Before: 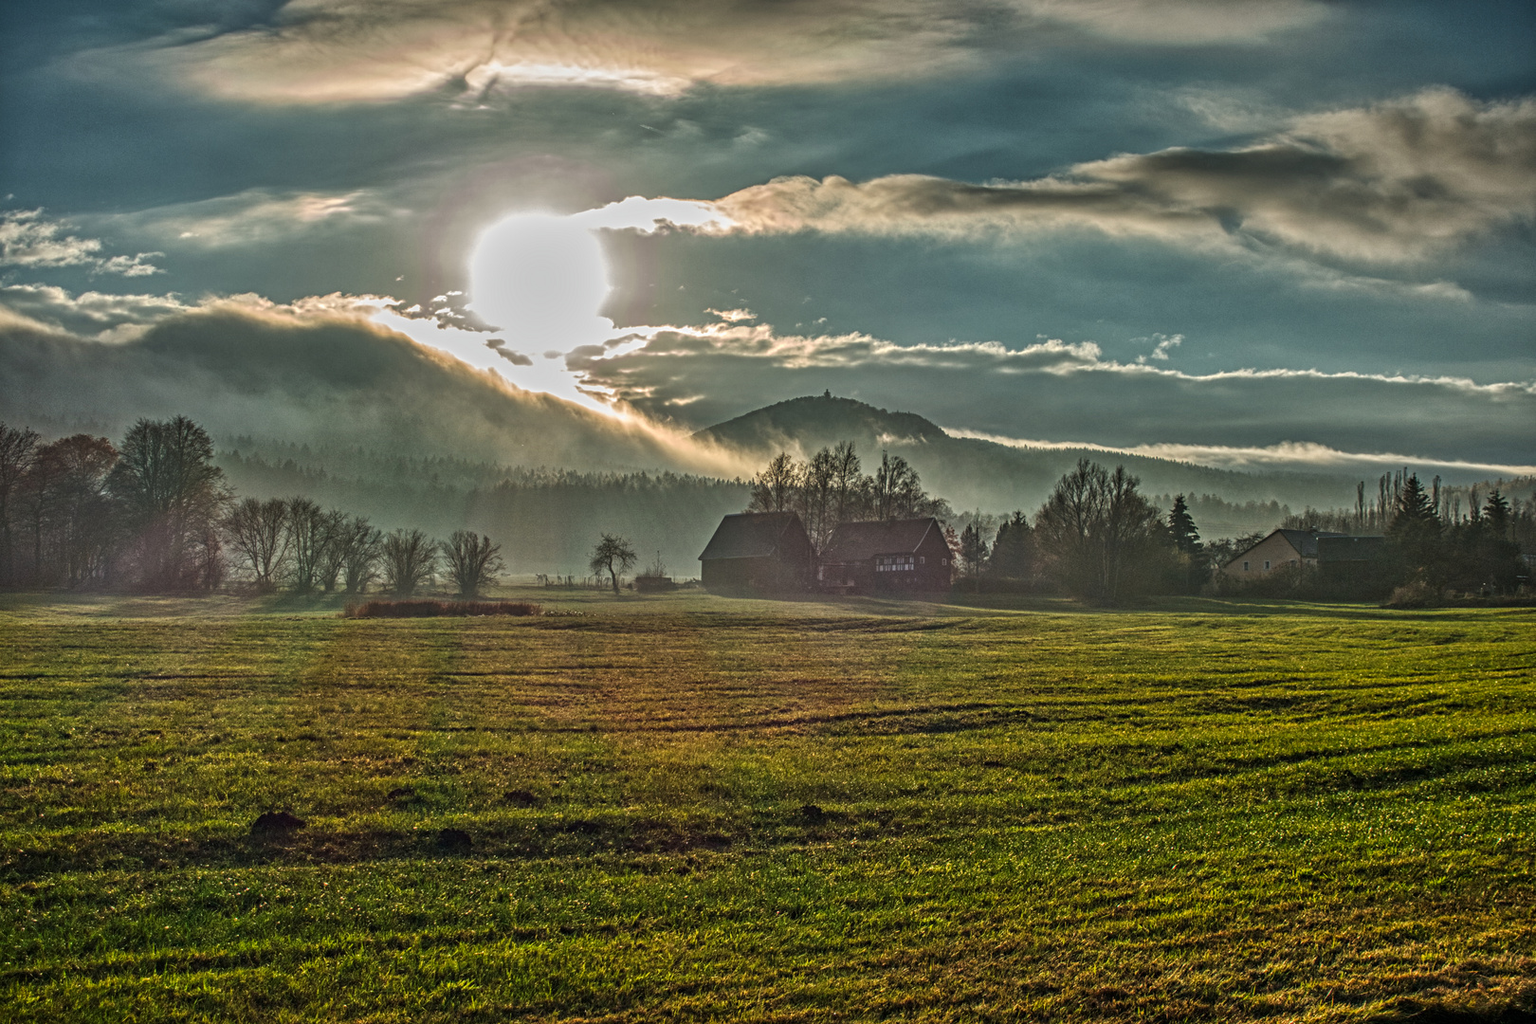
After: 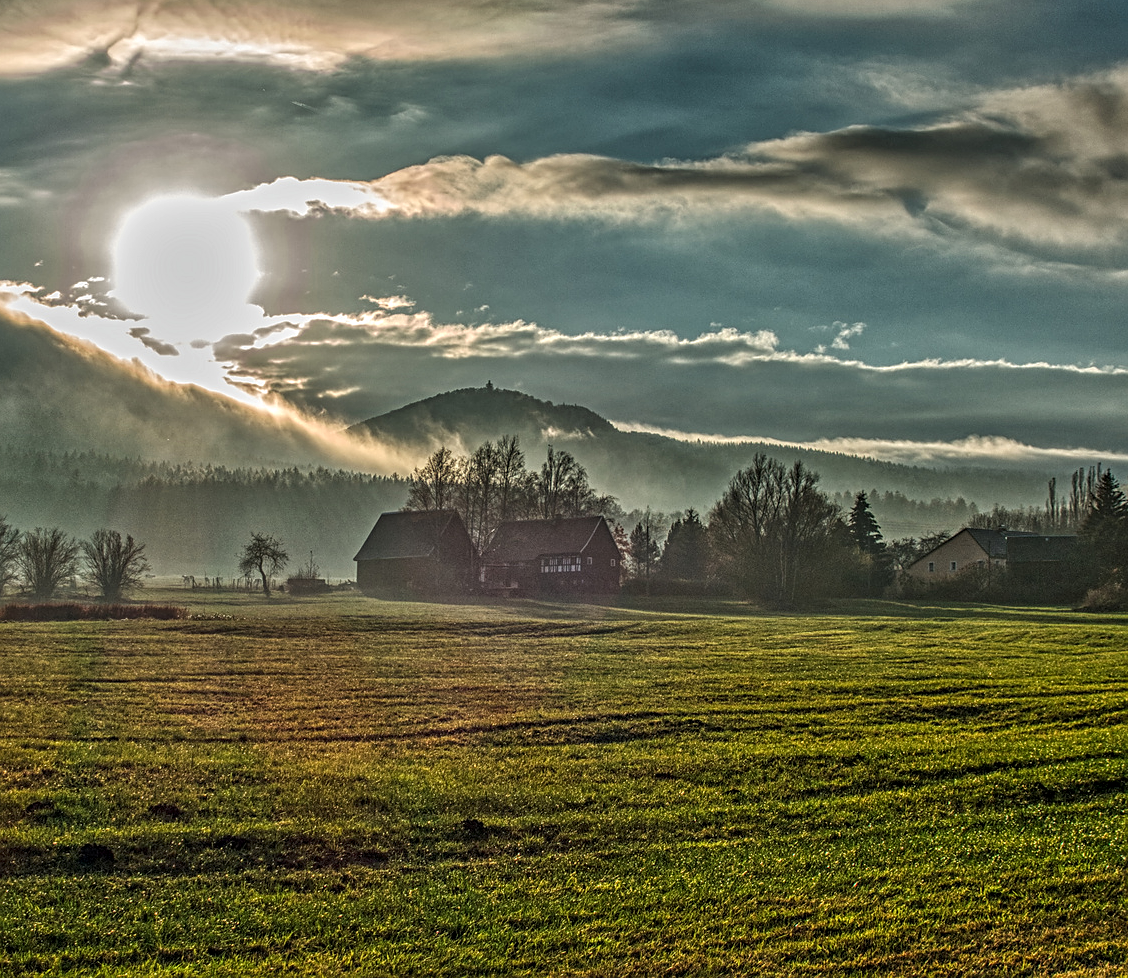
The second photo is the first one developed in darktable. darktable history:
crop and rotate: left 23.695%, top 2.895%, right 6.624%, bottom 6.482%
sharpen: radius 0.974, amount 0.614
local contrast: on, module defaults
